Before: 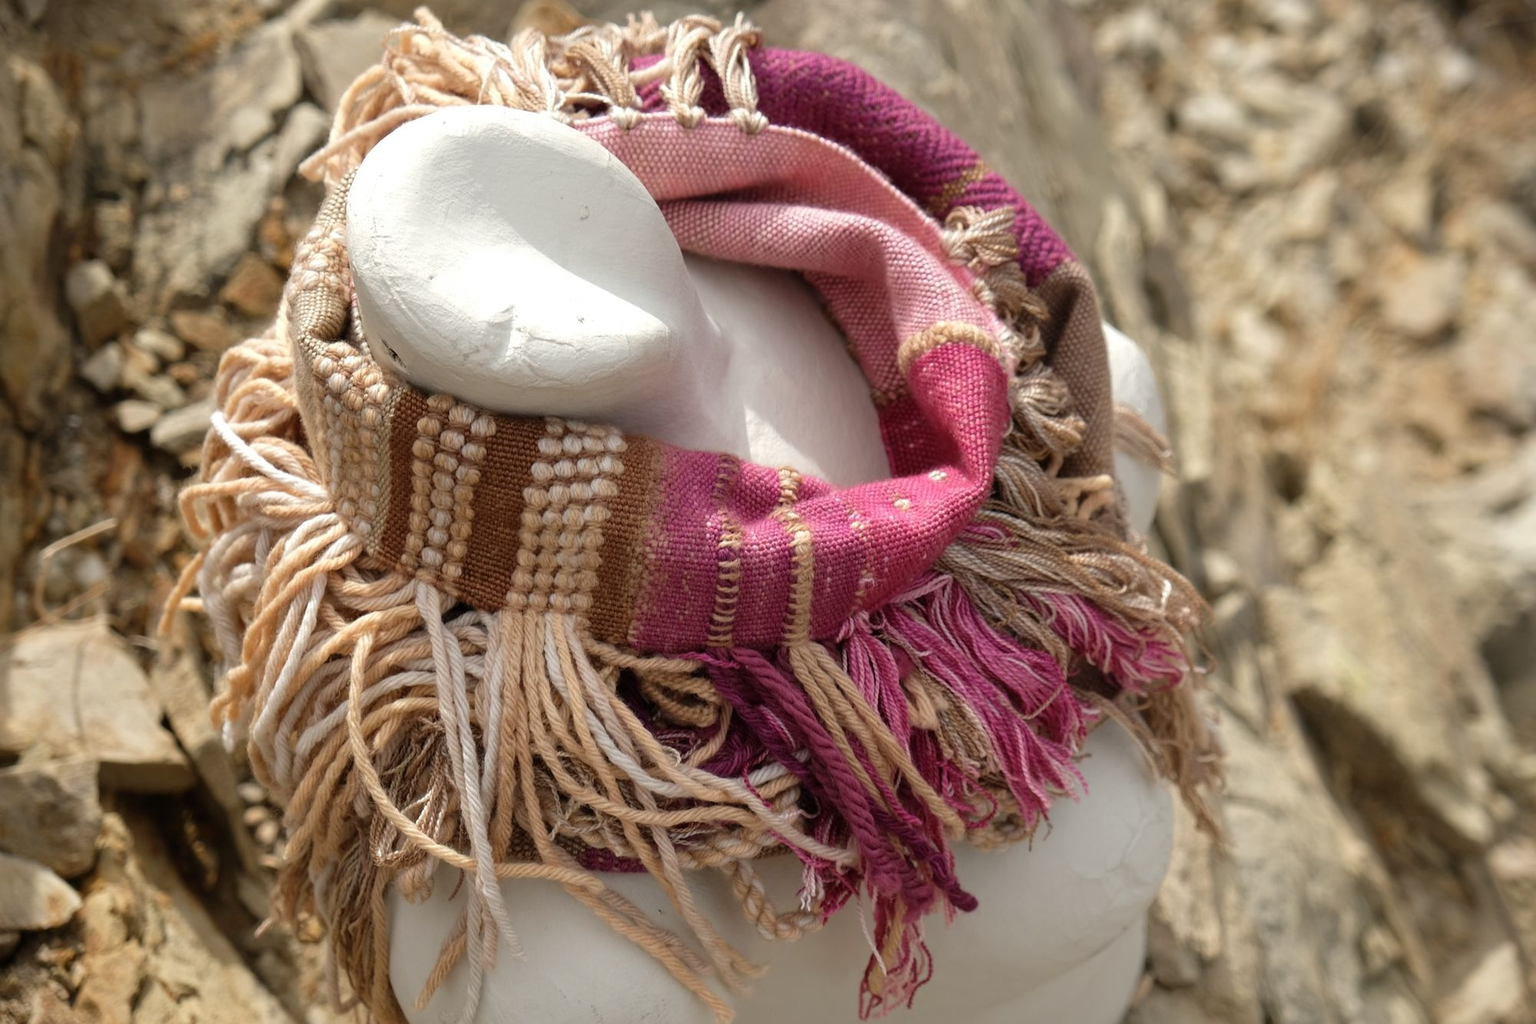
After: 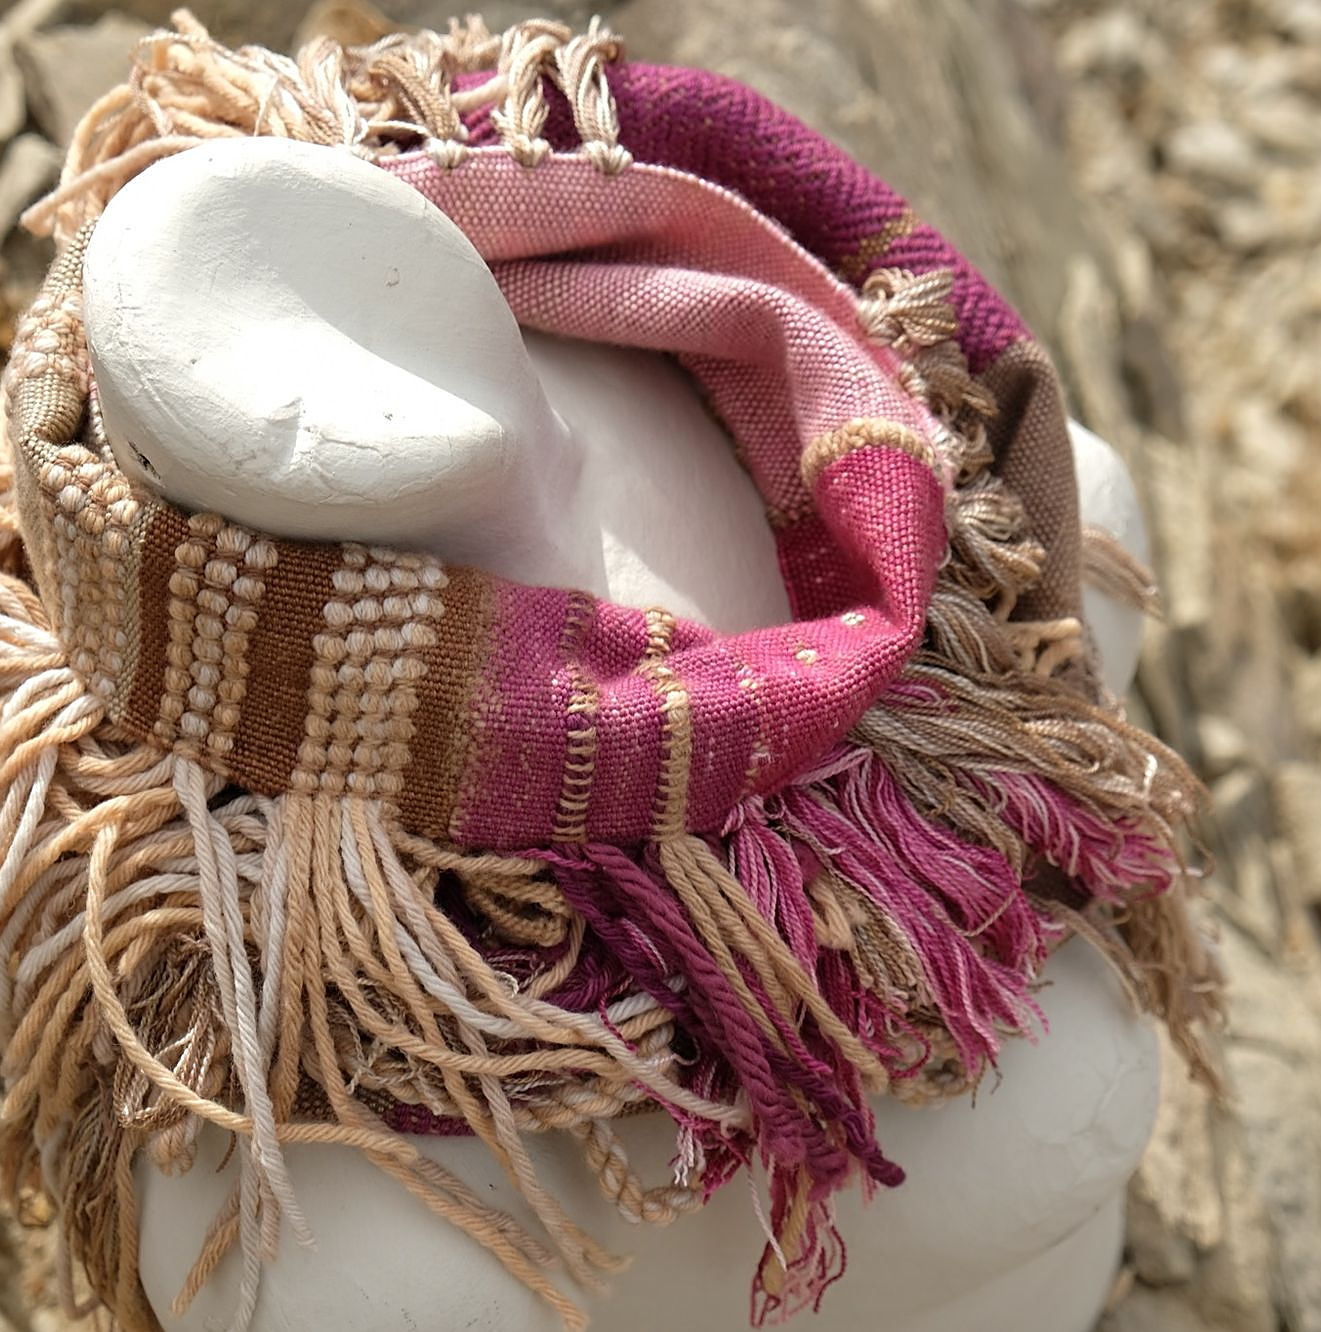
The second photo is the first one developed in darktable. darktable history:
crop and rotate: left 18.442%, right 15.508%
tone equalizer: on, module defaults
sharpen: on, module defaults
